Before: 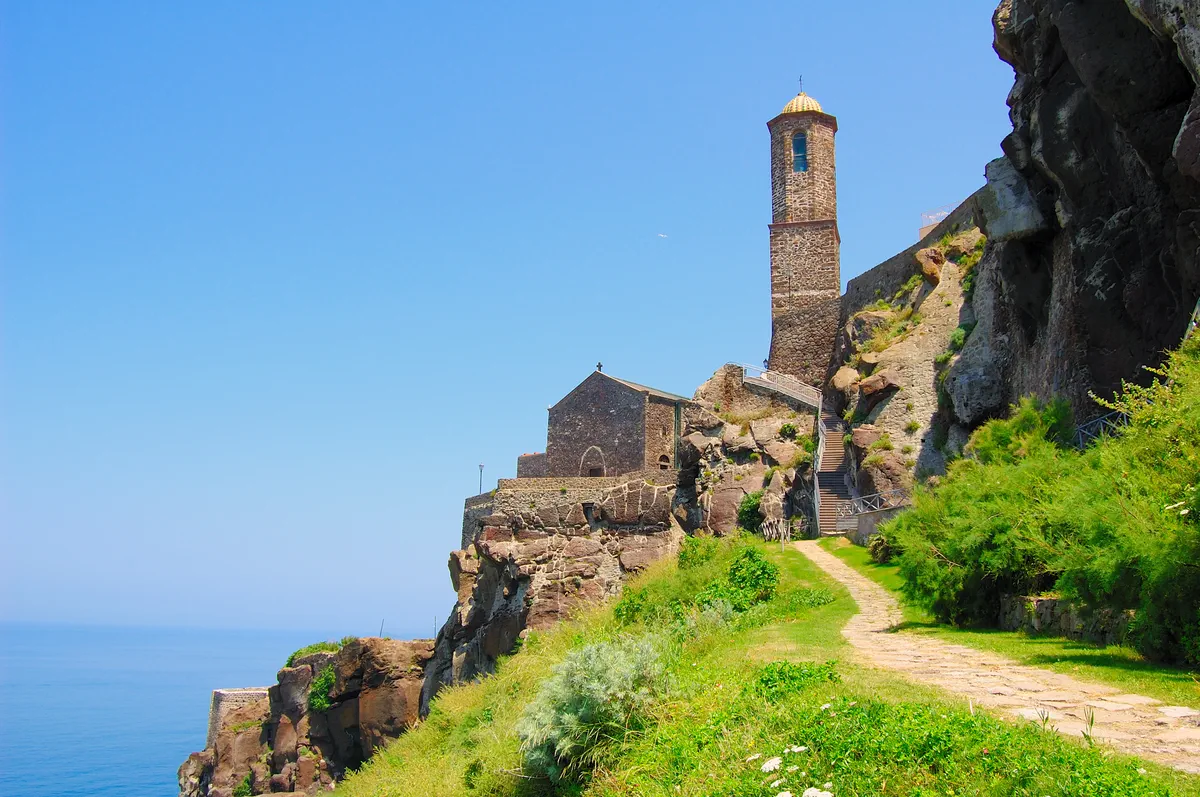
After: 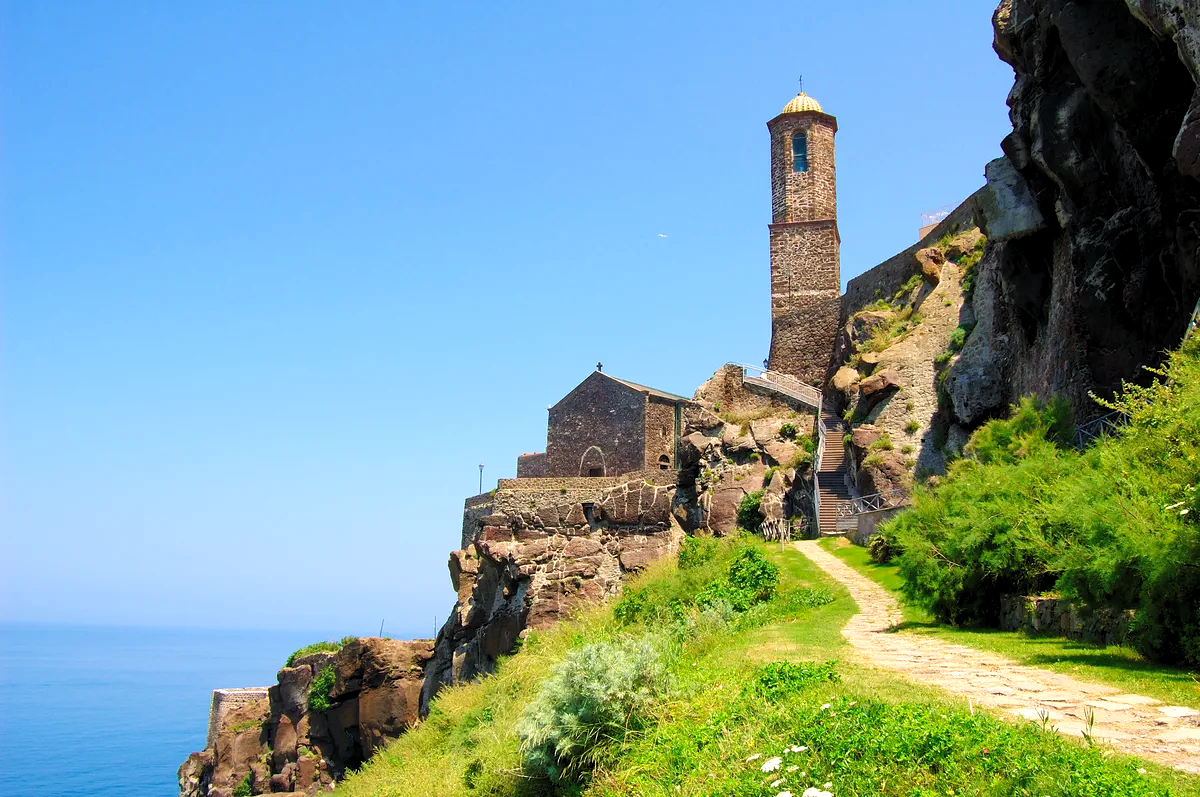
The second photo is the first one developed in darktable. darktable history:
levels: levels [0.052, 0.496, 0.908]
velvia: on, module defaults
